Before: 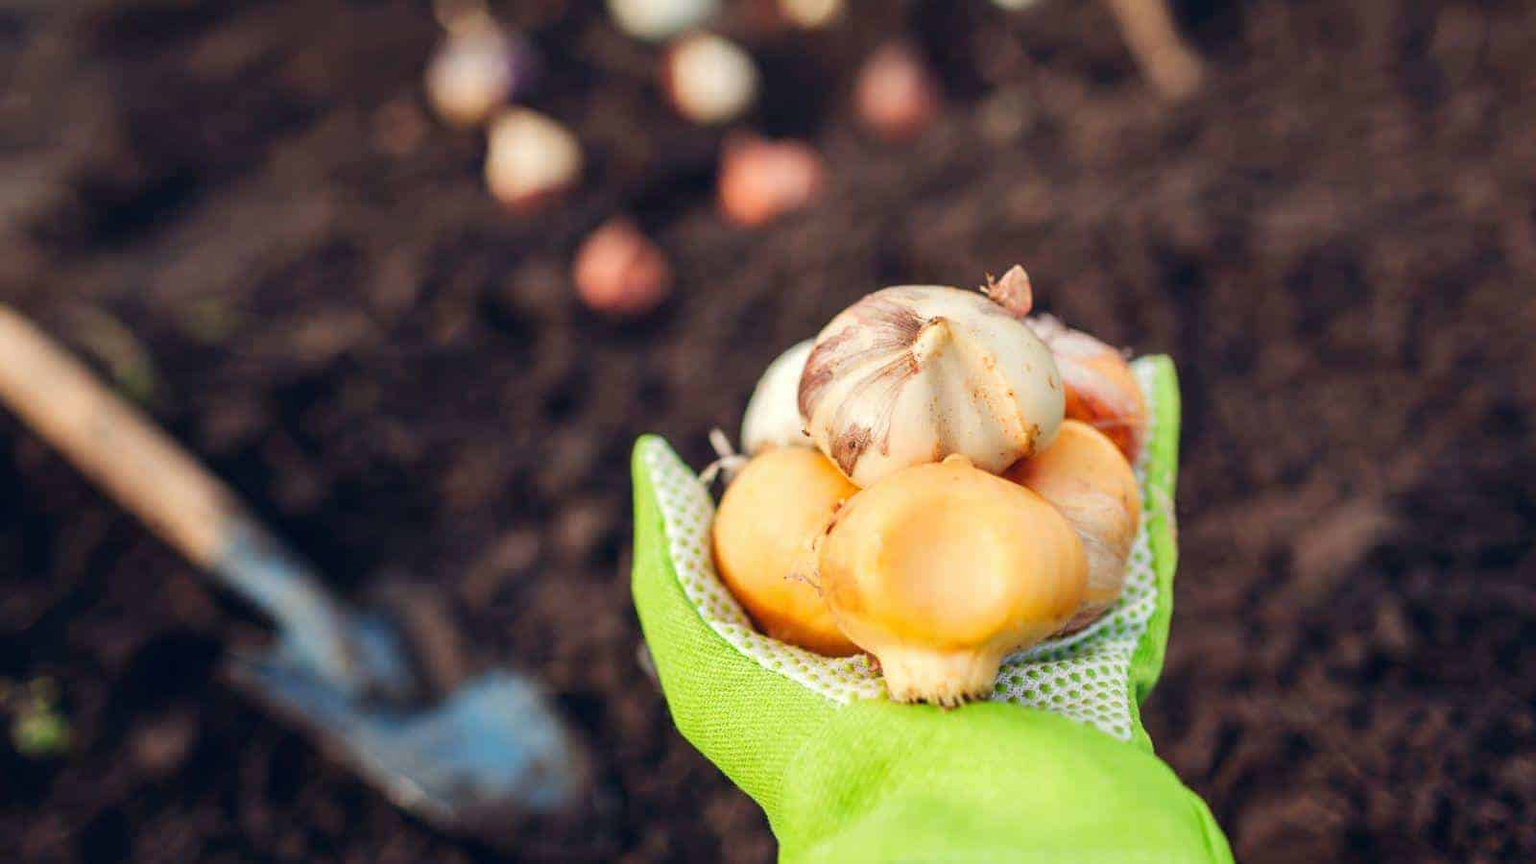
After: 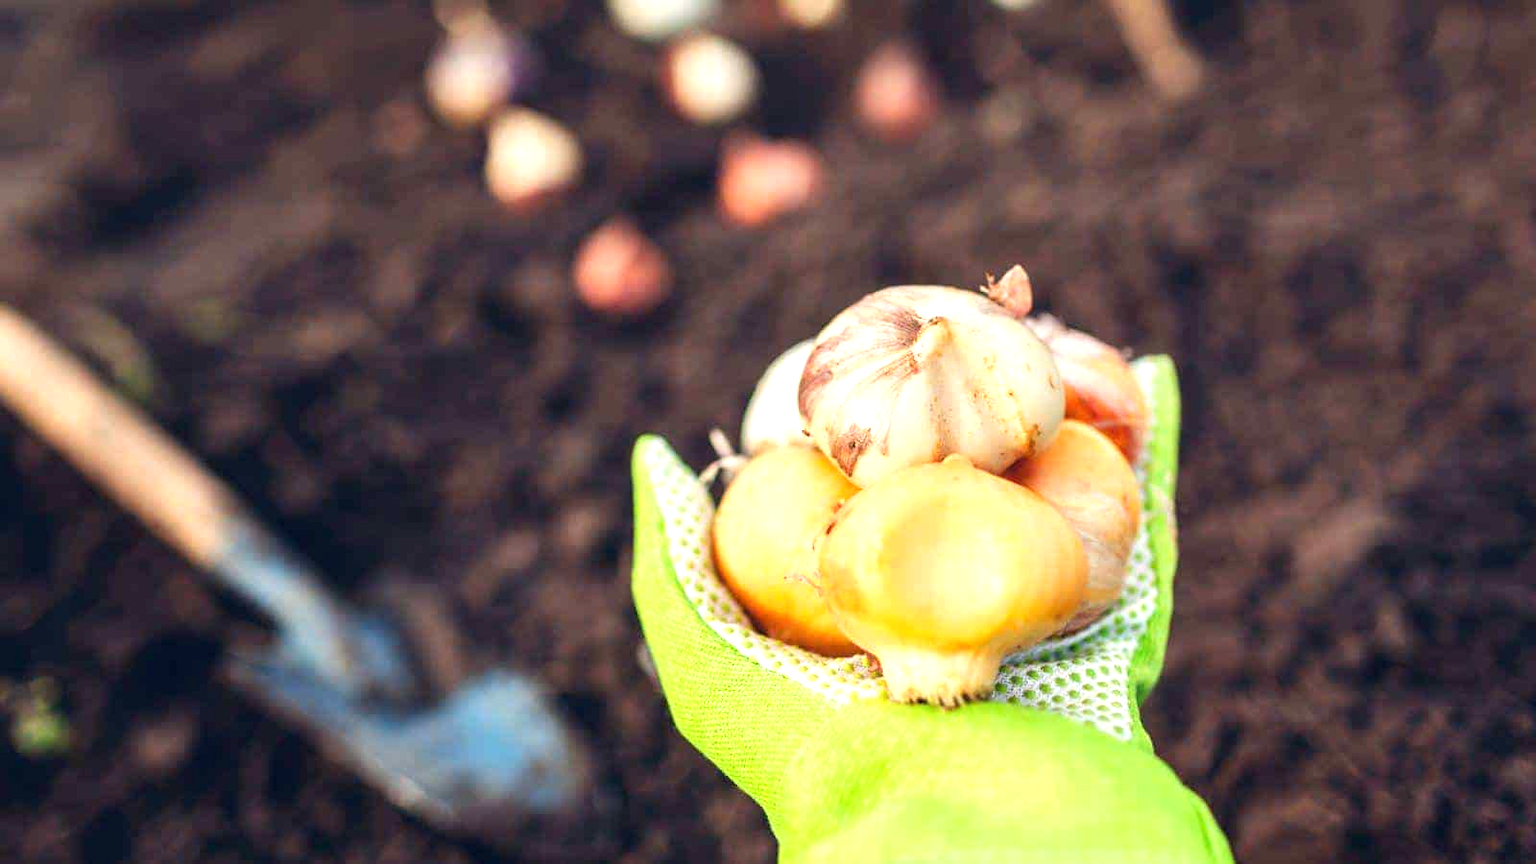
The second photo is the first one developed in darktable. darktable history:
exposure: exposure 0.657 EV, compensate highlight preservation false
